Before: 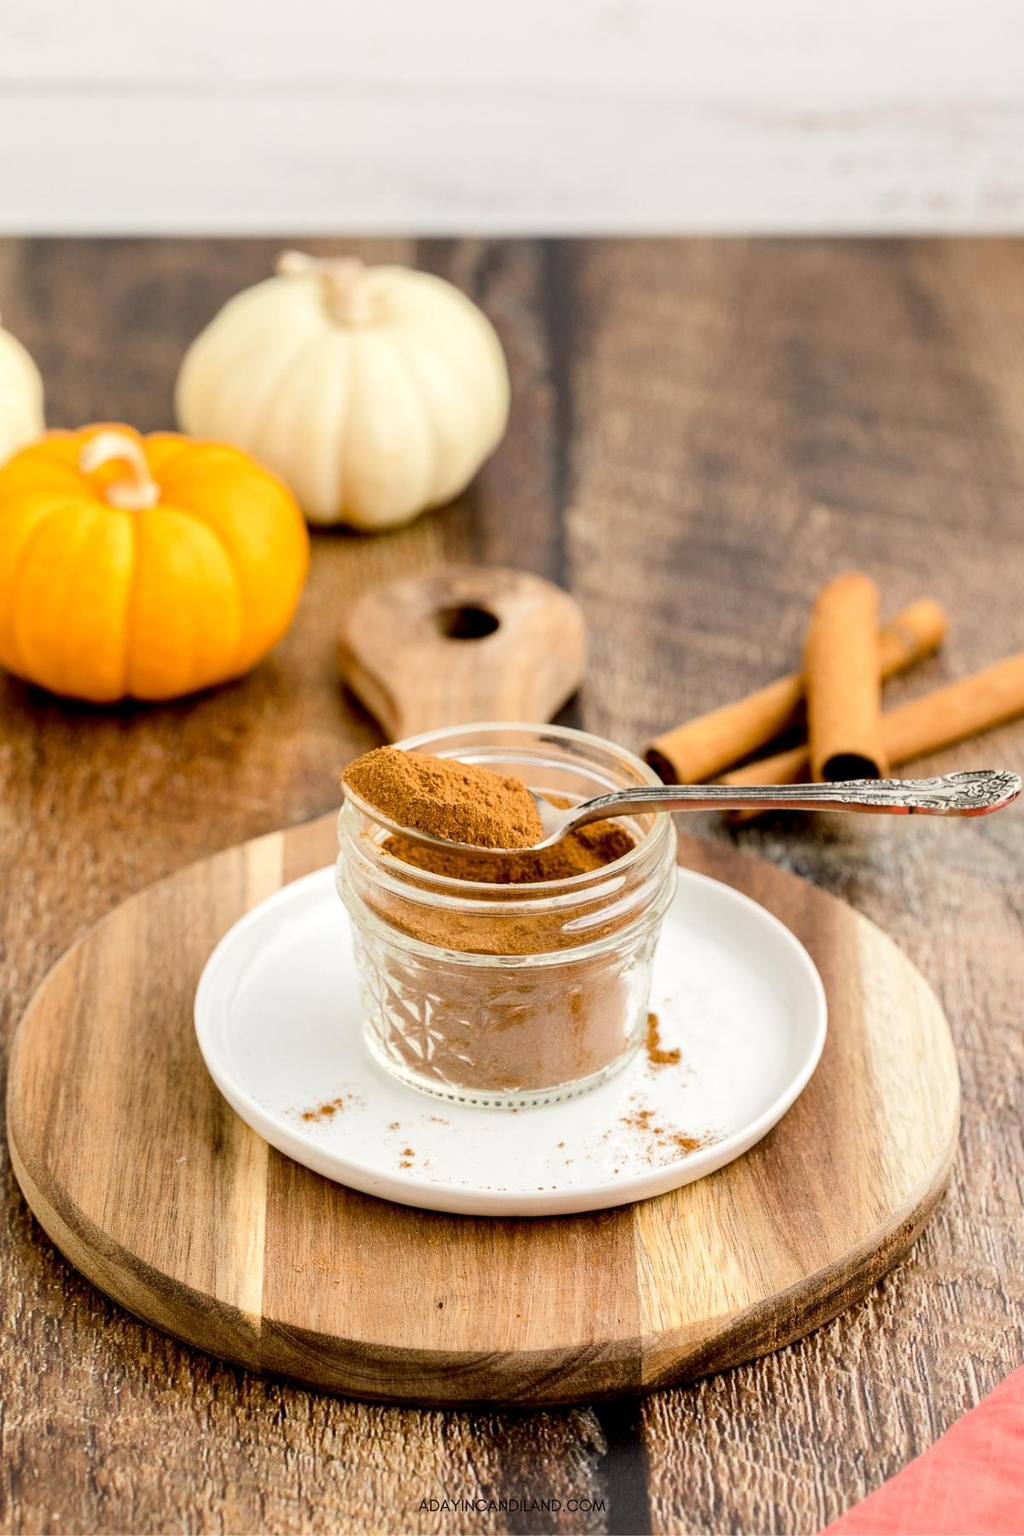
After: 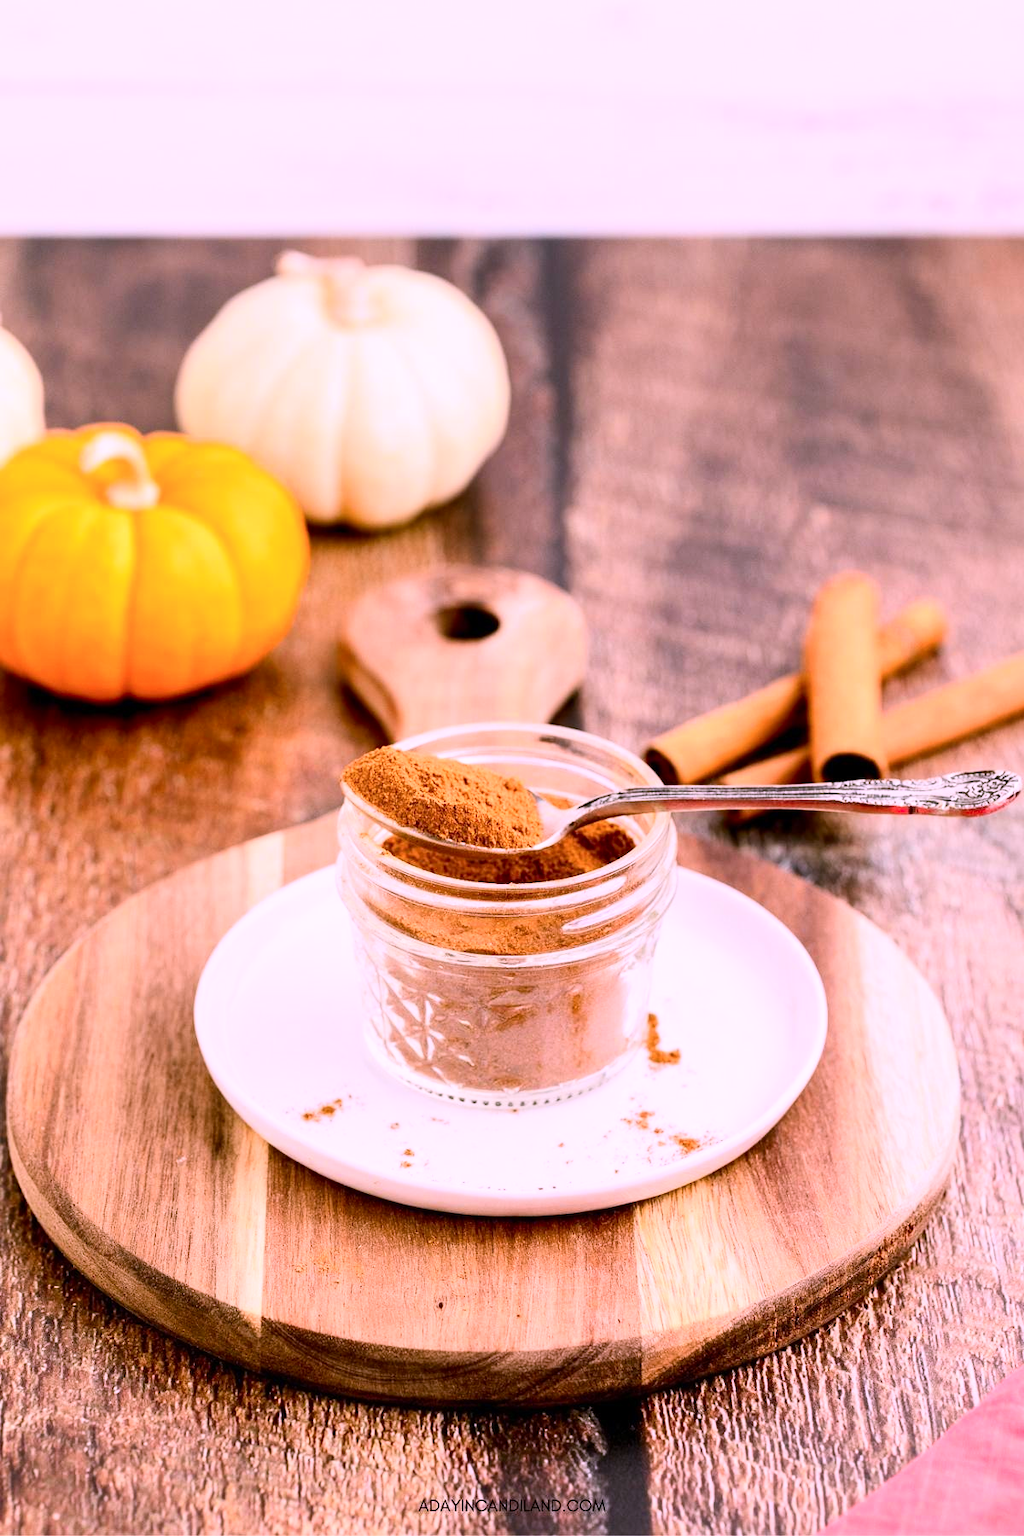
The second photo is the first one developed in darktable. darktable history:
contrast brightness saturation: contrast 0.23, brightness 0.1, saturation 0.29
exposure: compensate exposure bias true, compensate highlight preservation false
tone equalizer: on, module defaults
color correction: highlights a* 15.46, highlights b* -20.56
